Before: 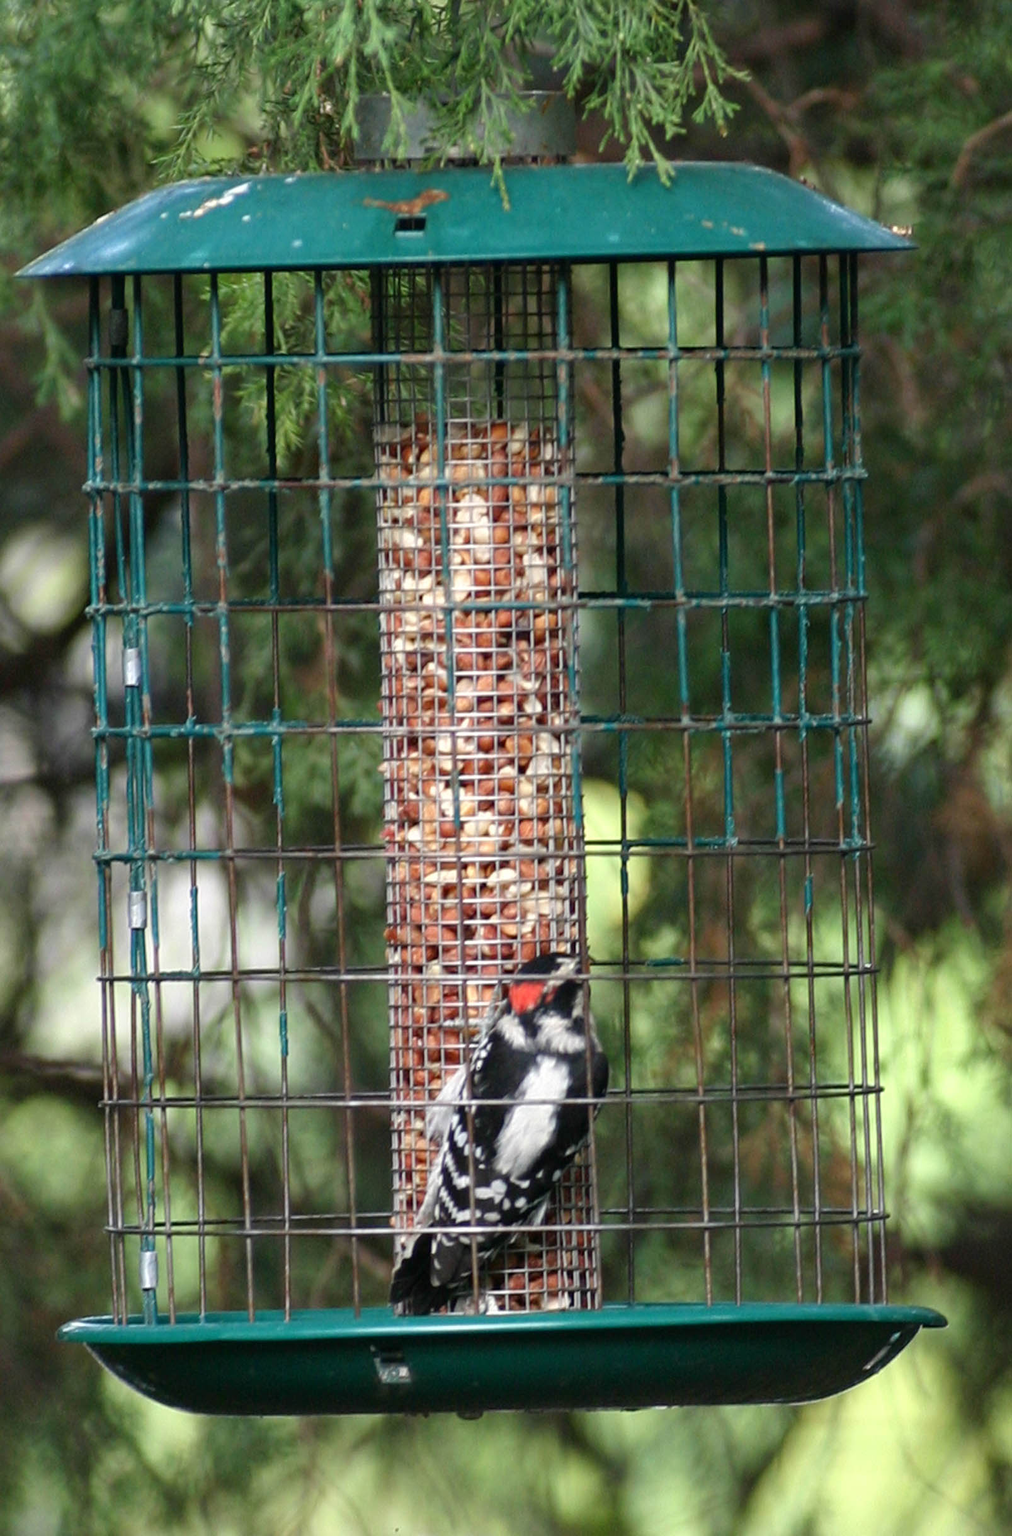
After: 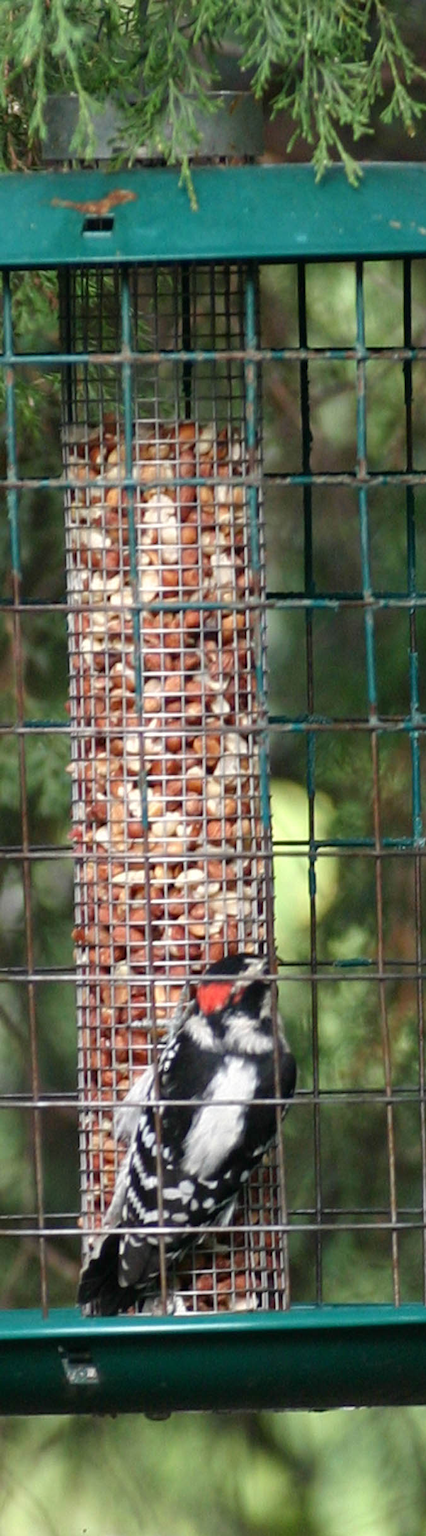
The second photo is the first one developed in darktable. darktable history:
crop: left 30.888%, right 26.975%
